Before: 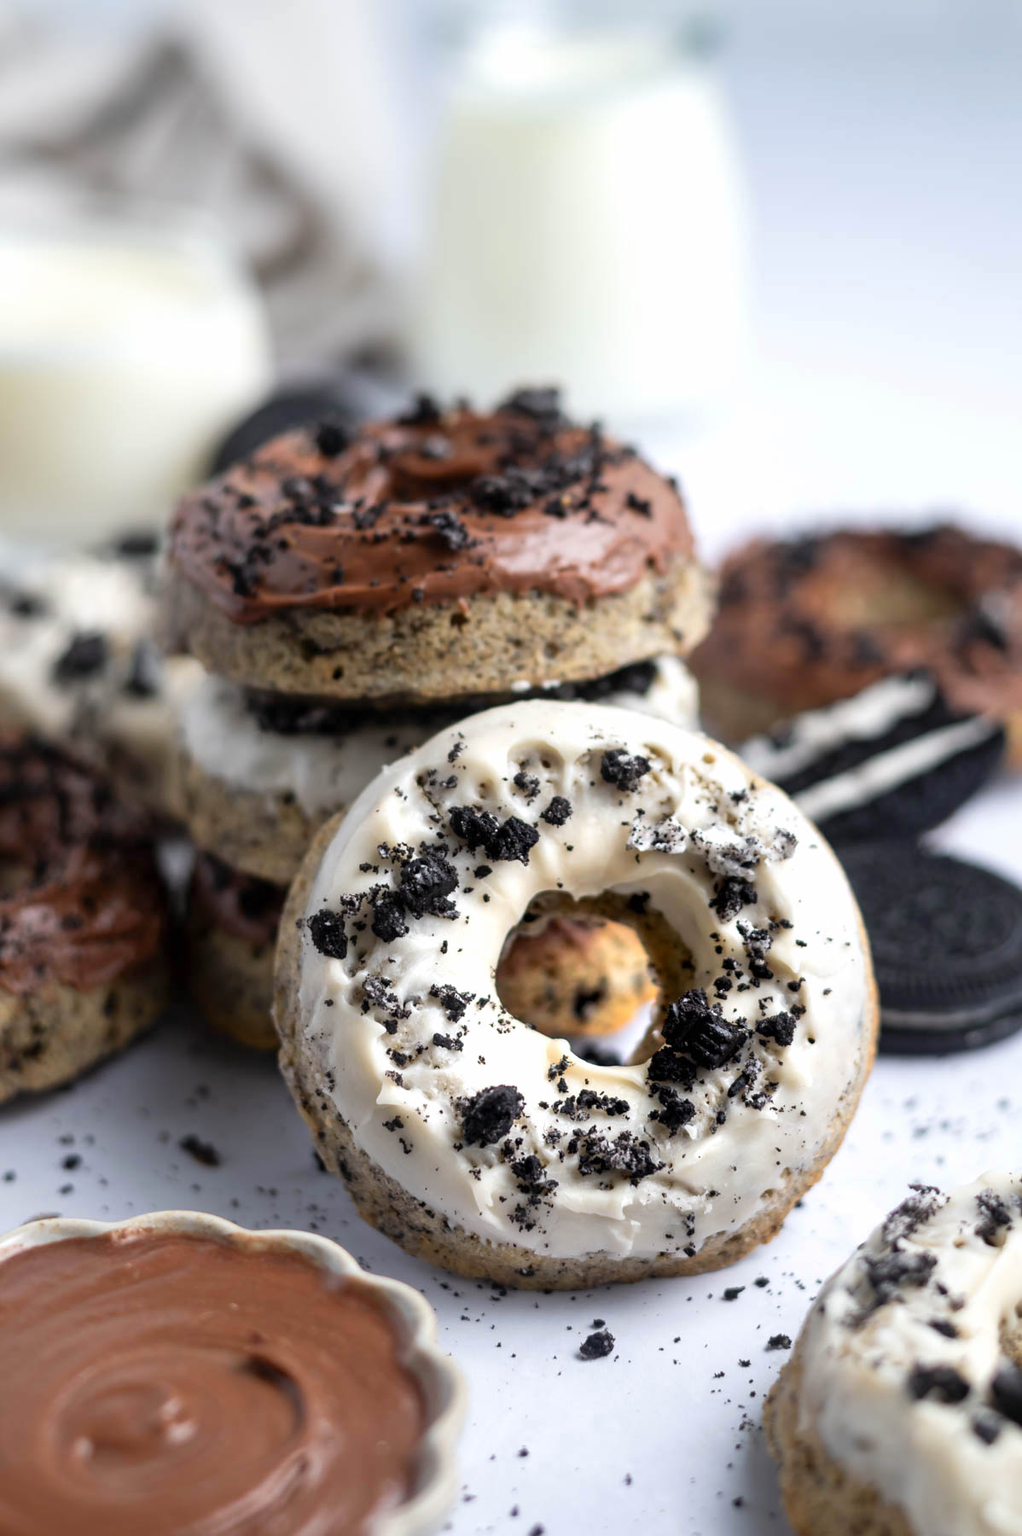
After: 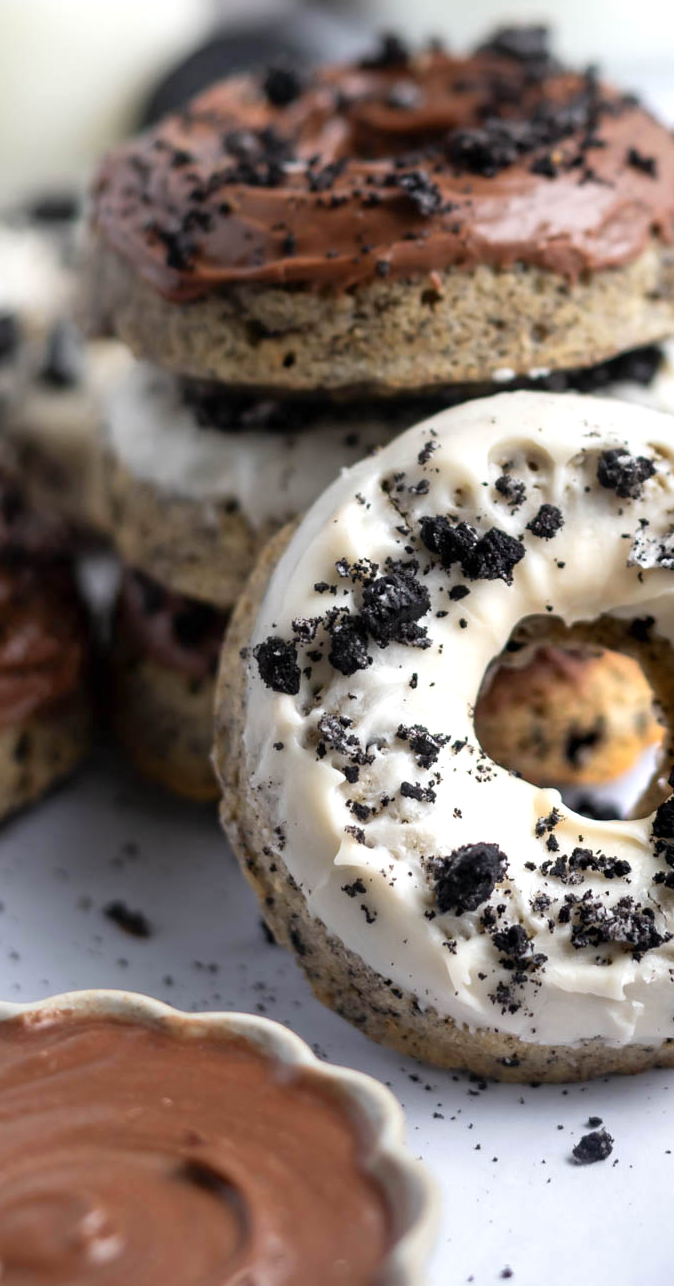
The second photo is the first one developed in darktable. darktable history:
crop: left 8.966%, top 23.852%, right 34.699%, bottom 4.703%
shadows and highlights: shadows 12, white point adjustment 1.2, highlights -0.36, soften with gaussian
